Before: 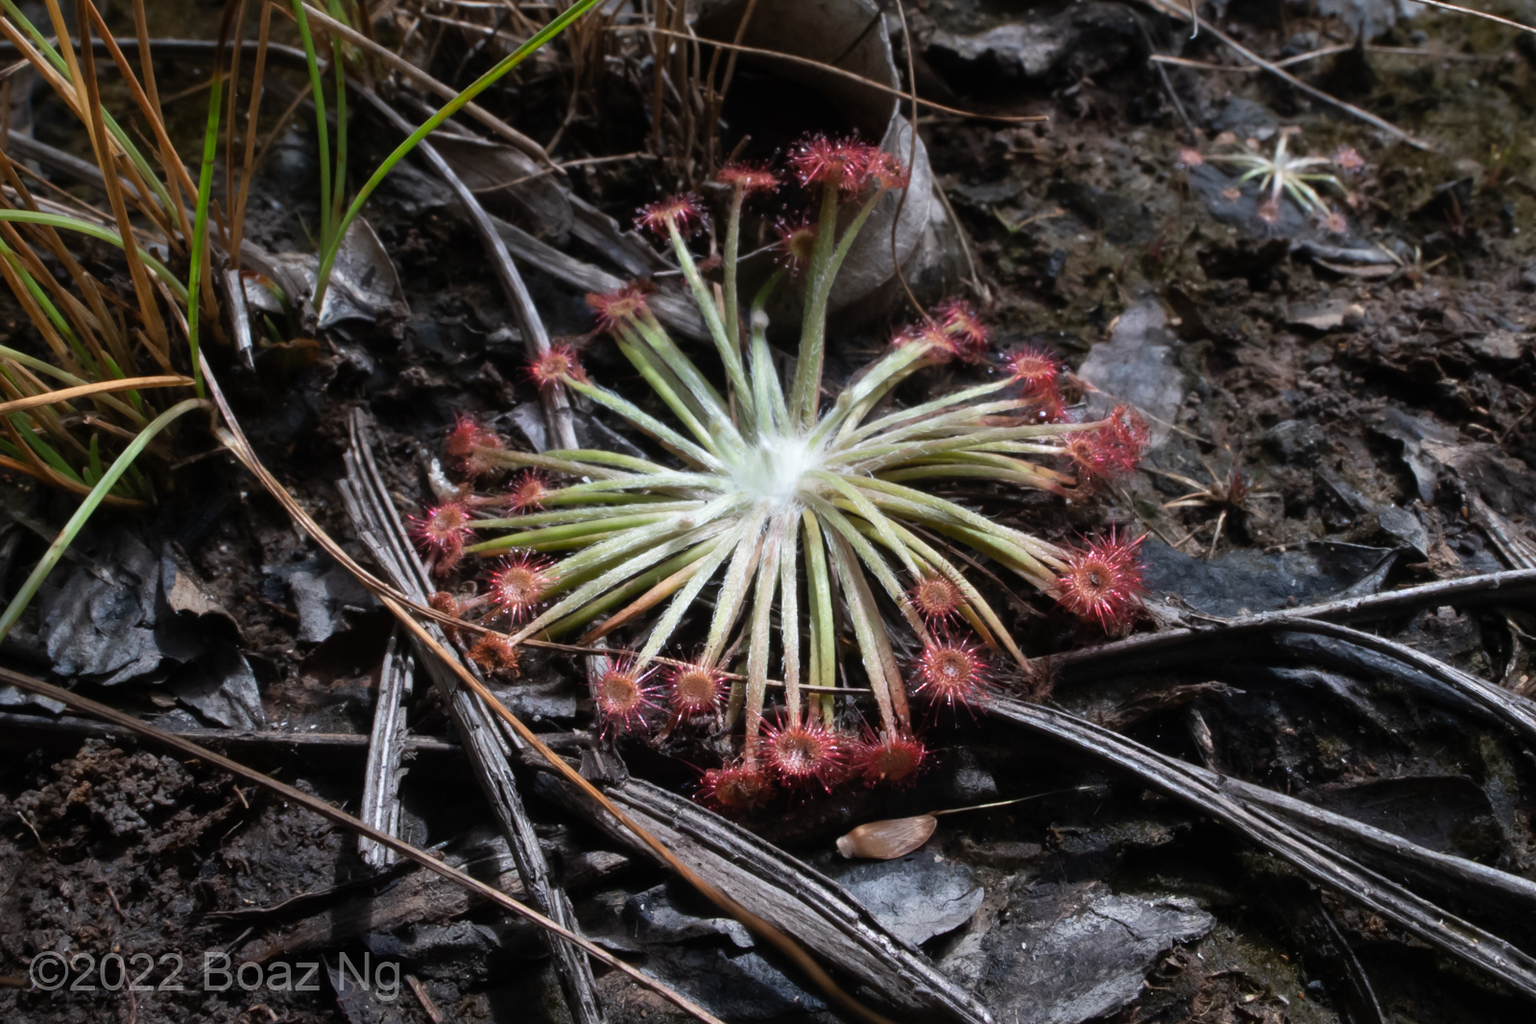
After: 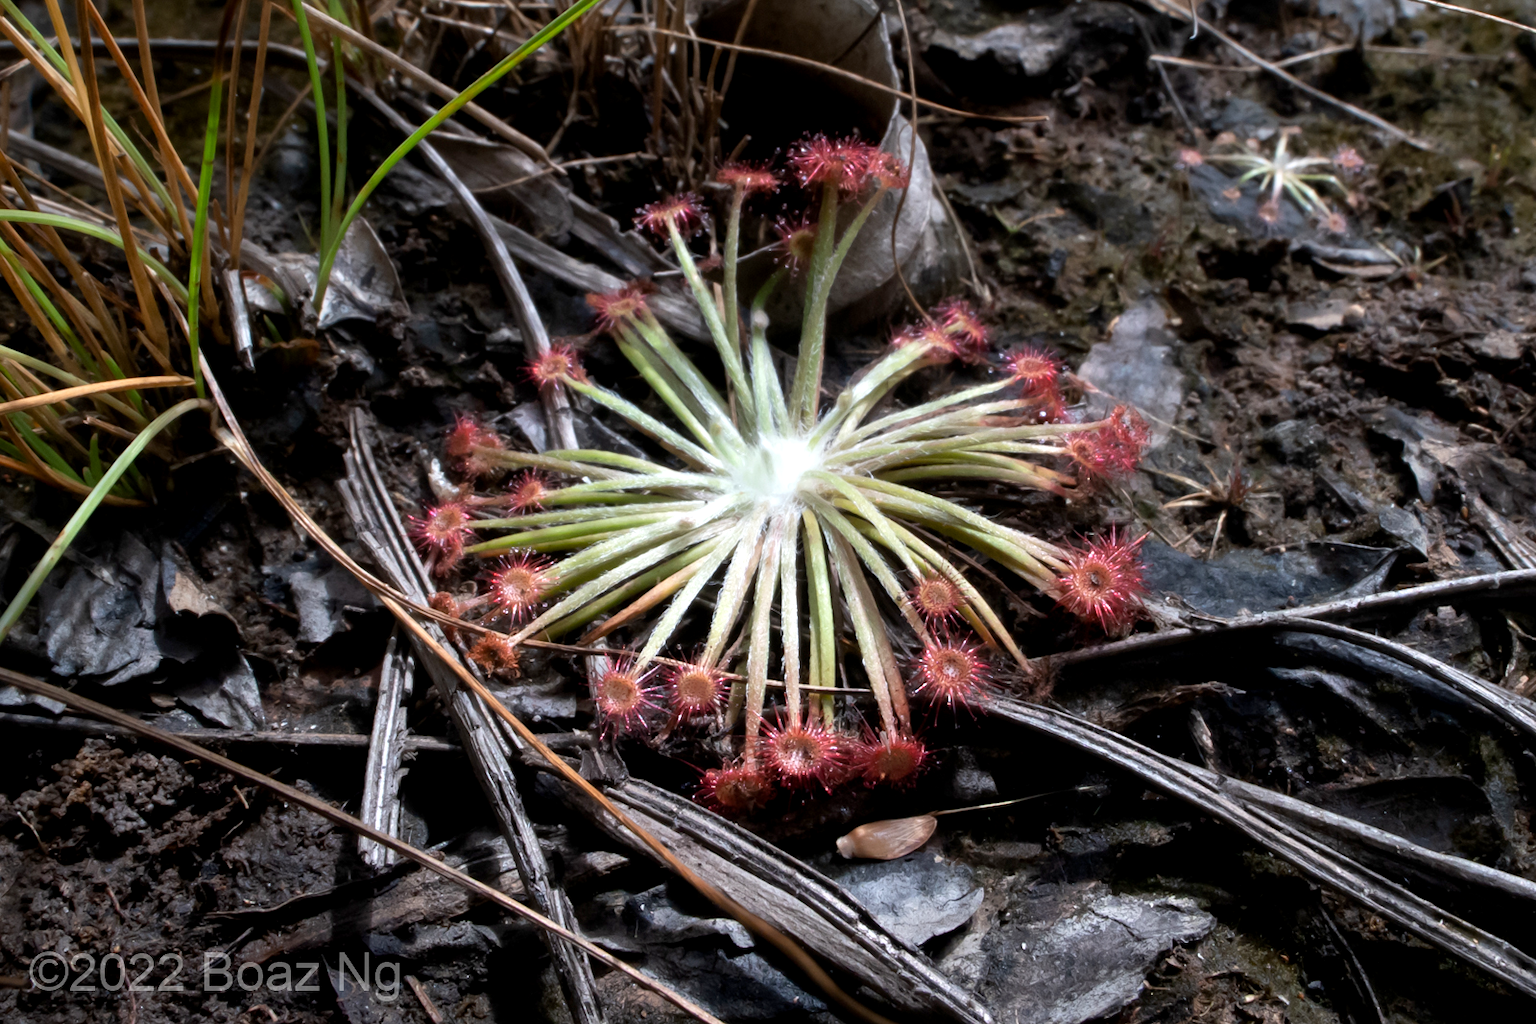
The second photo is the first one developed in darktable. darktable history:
exposure: black level correction 0.003, exposure 0.391 EV, compensate highlight preservation false
